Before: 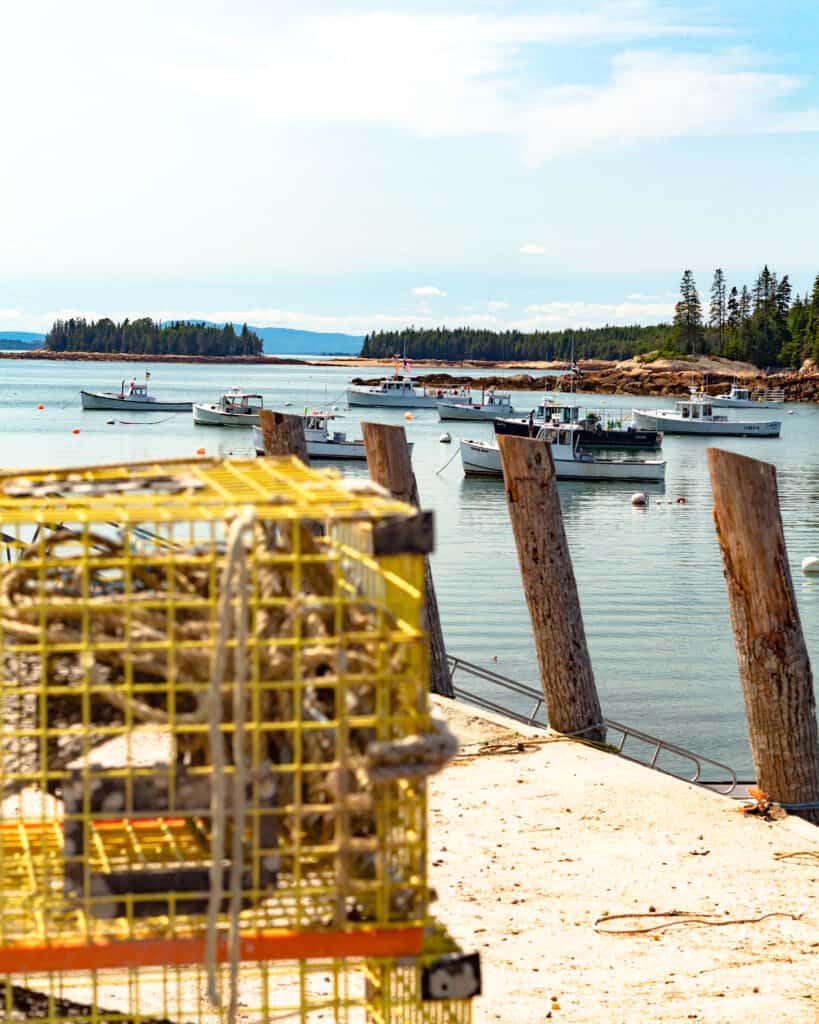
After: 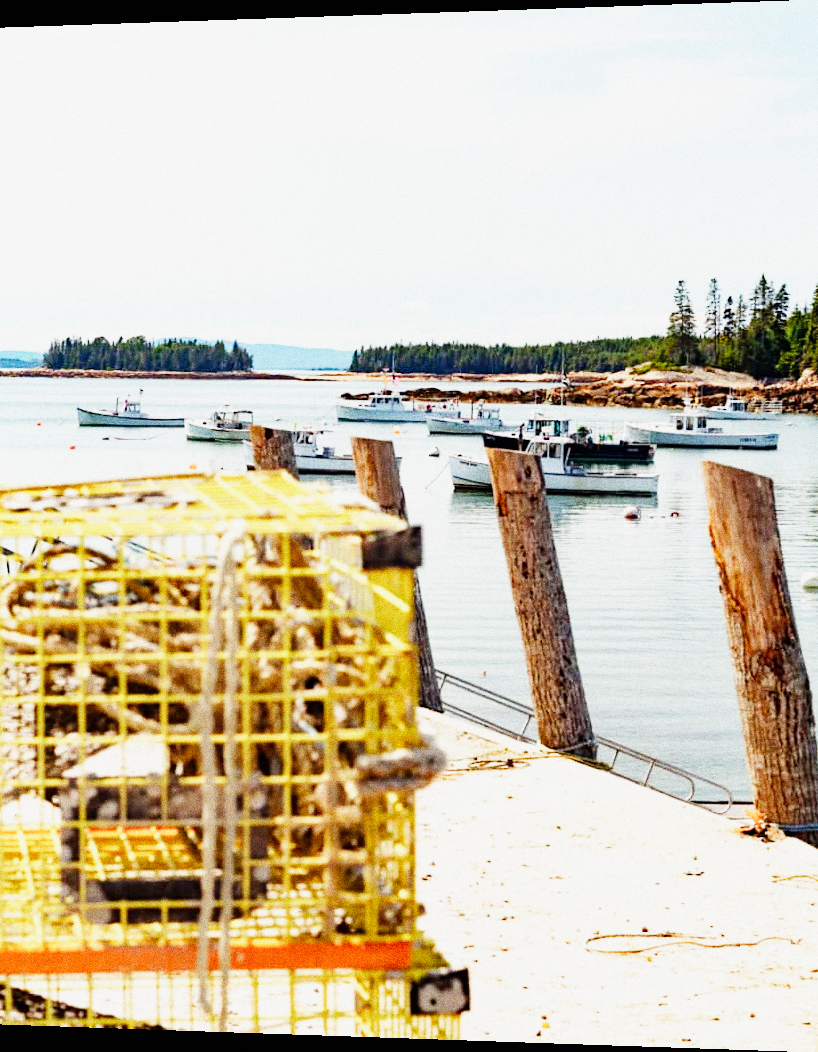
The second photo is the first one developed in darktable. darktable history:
exposure: black level correction 0, exposure 1.2 EV, compensate exposure bias true, compensate highlight preservation false
sigmoid: contrast 1.8, skew -0.2, preserve hue 0%, red attenuation 0.1, red rotation 0.035, green attenuation 0.1, green rotation -0.017, blue attenuation 0.15, blue rotation -0.052, base primaries Rec2020
white balance: emerald 1
rotate and perspective: lens shift (horizontal) -0.055, automatic cropping off
grain: coarseness 0.09 ISO, strength 40%
